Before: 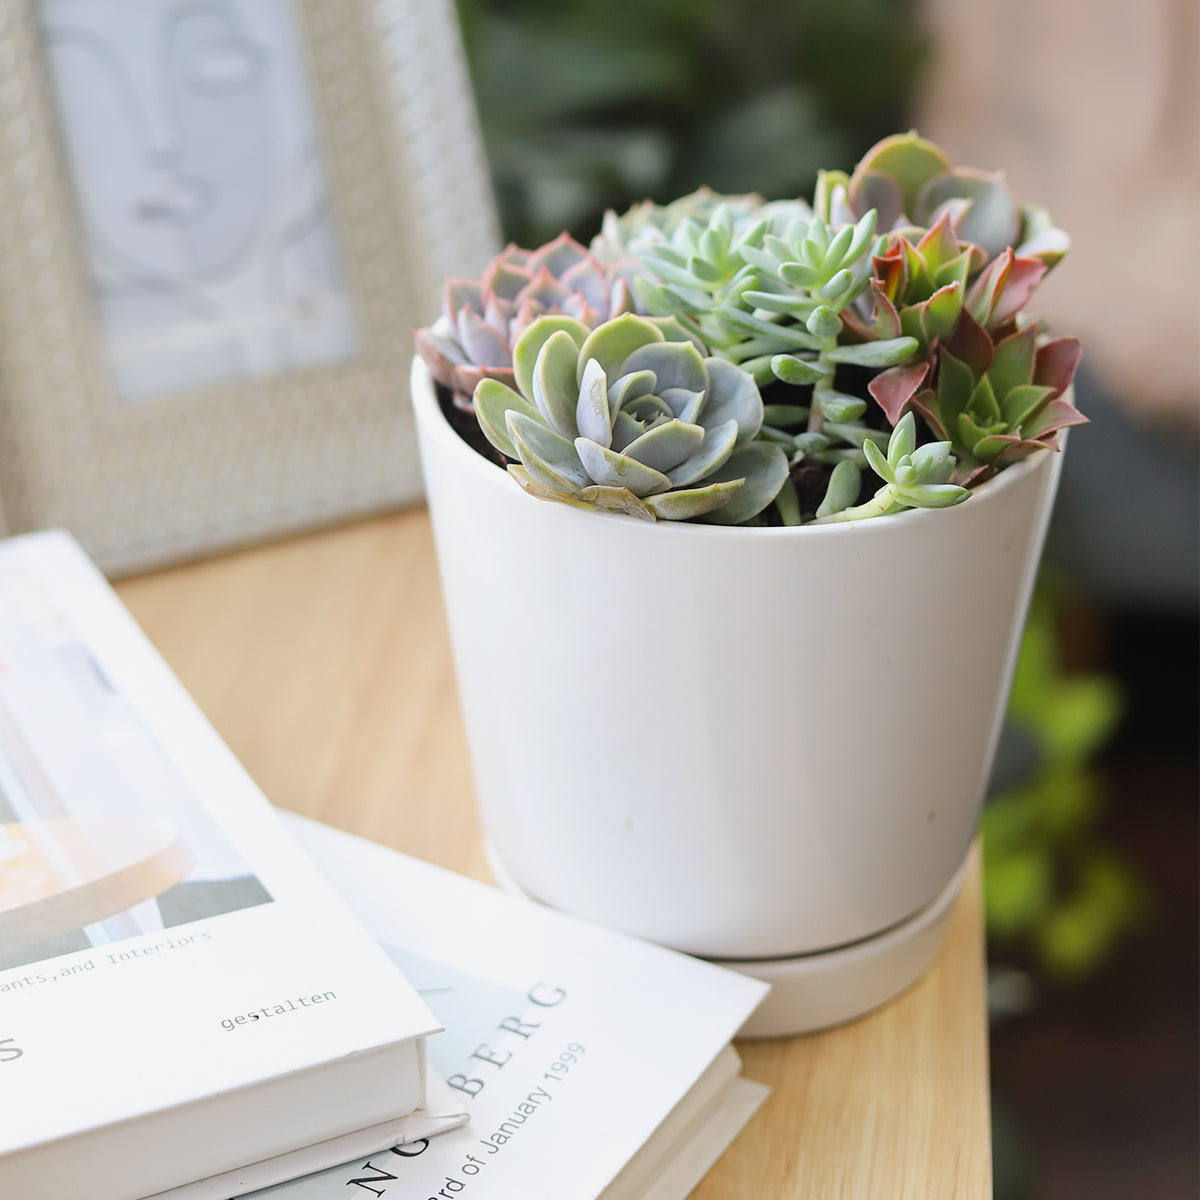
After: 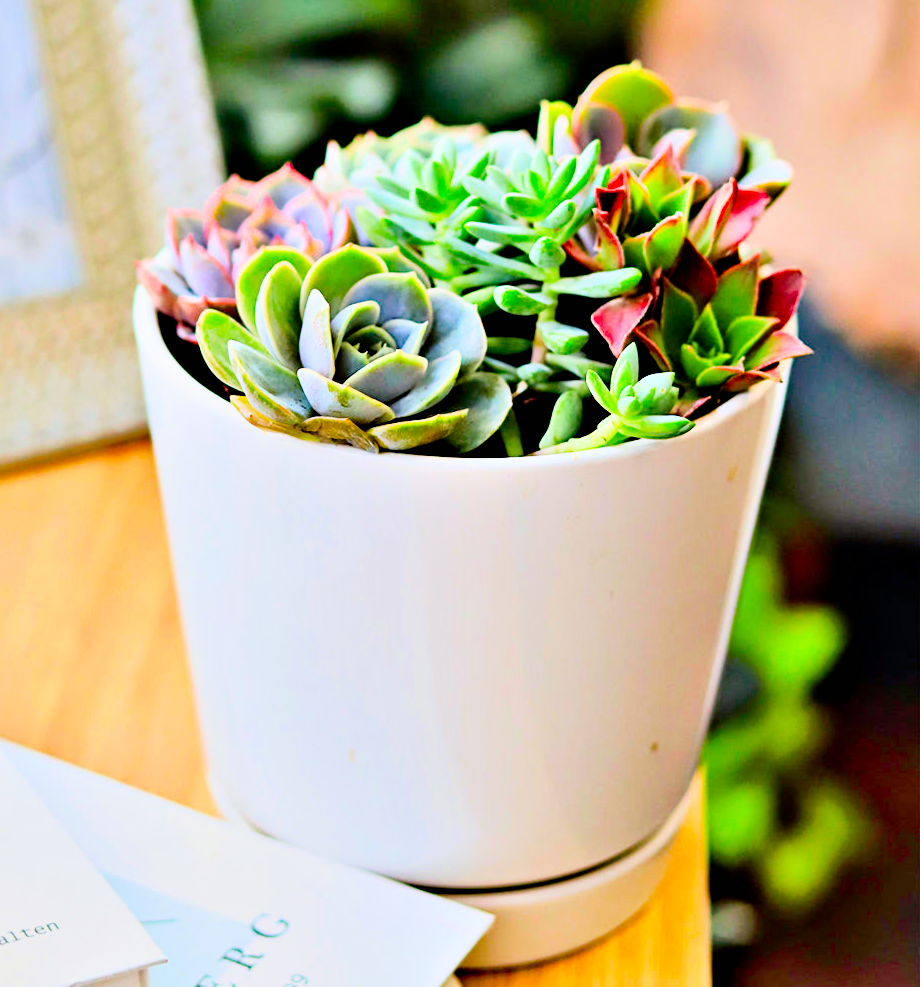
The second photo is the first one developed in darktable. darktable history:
crop: left 23.095%, top 5.827%, bottom 11.854%
contrast equalizer: octaves 7, y [[0.48, 0.654, 0.731, 0.706, 0.772, 0.382], [0.55 ×6], [0 ×6], [0 ×6], [0 ×6]]
exposure: black level correction 0, exposure 1.2 EV, compensate exposure bias true, compensate highlight preservation false
shadows and highlights: on, module defaults
color balance rgb: perceptual saturation grading › global saturation 25%, global vibrance 20%
filmic rgb: black relative exposure -7.15 EV, white relative exposure 5.36 EV, hardness 3.02
contrast brightness saturation: contrast 0.26, brightness 0.02, saturation 0.87
